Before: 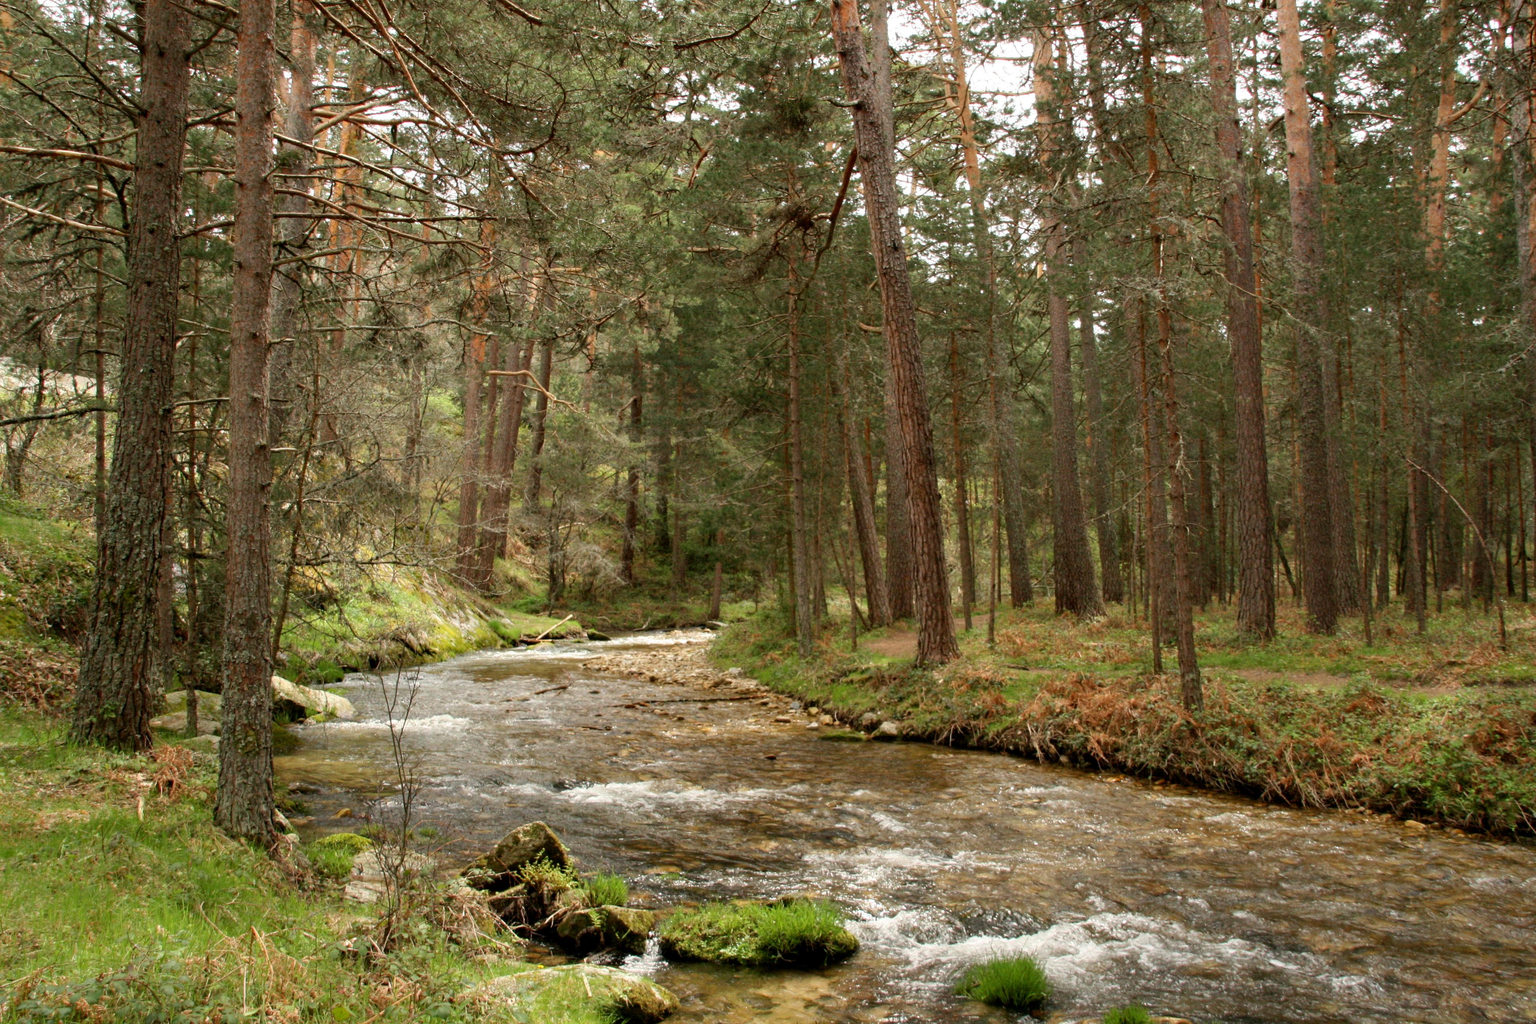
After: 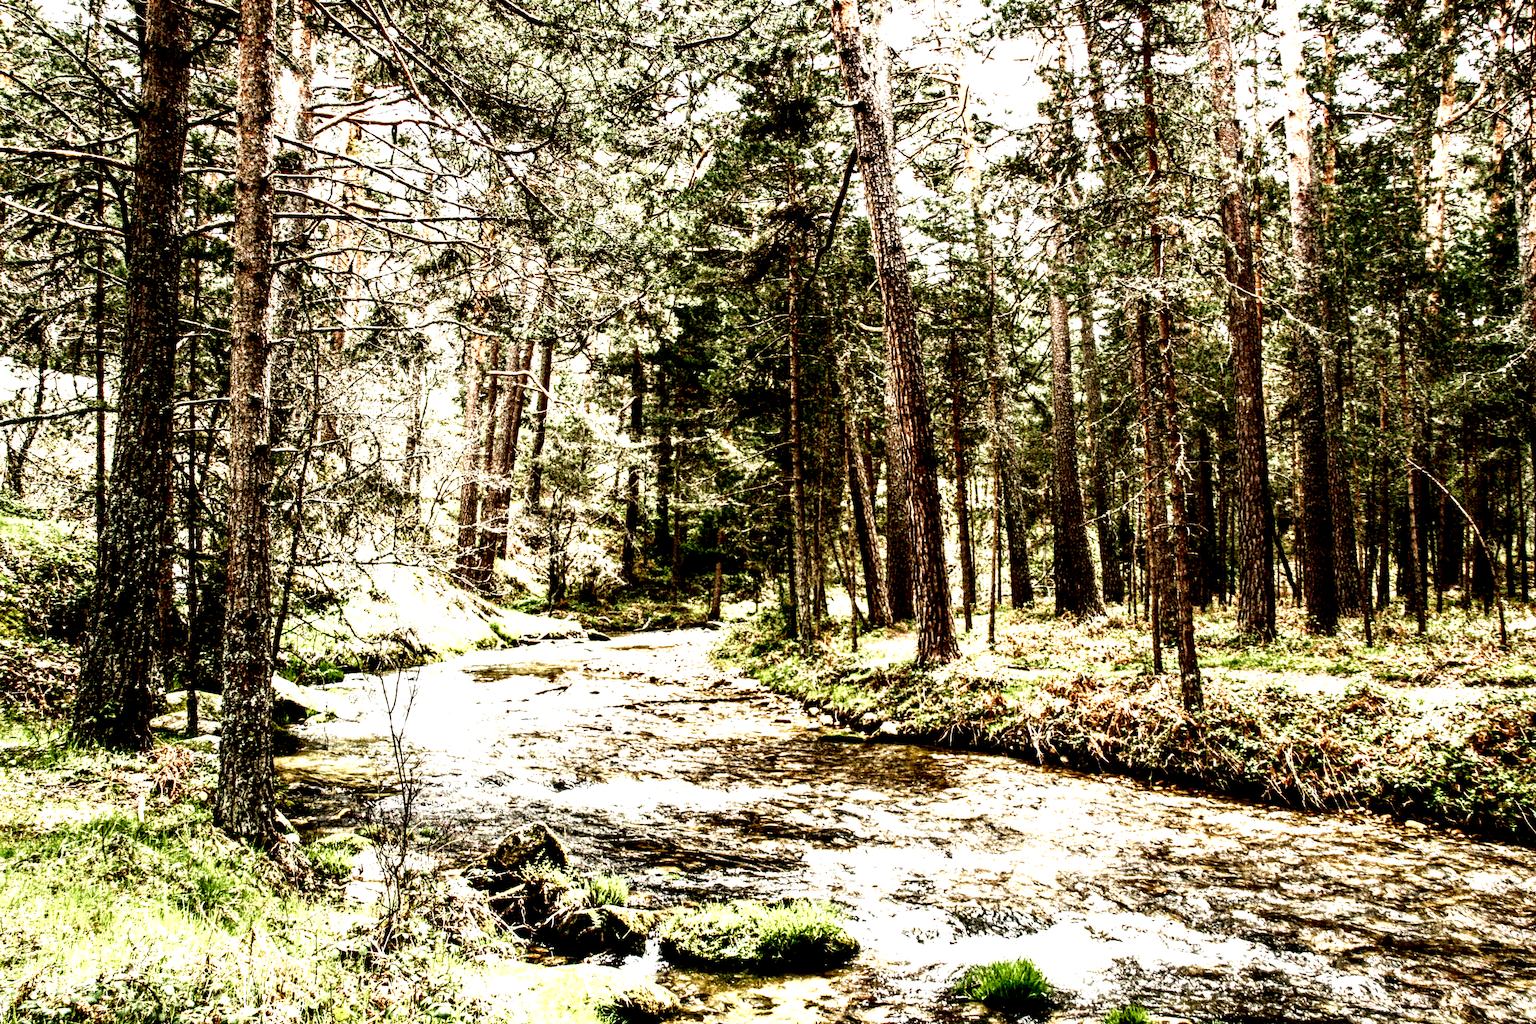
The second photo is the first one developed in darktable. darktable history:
velvia: strength 15.42%
tone curve: curves: ch0 [(0, 0.021) (0.049, 0.044) (0.157, 0.131) (0.359, 0.419) (0.469, 0.544) (0.634, 0.722) (0.839, 0.909) (0.998, 0.978)]; ch1 [(0, 0) (0.437, 0.408) (0.472, 0.47) (0.502, 0.503) (0.527, 0.53) (0.564, 0.573) (0.614, 0.654) (0.669, 0.748) (0.859, 0.899) (1, 1)]; ch2 [(0, 0) (0.33, 0.301) (0.421, 0.443) (0.487, 0.504) (0.502, 0.509) (0.535, 0.537) (0.565, 0.595) (0.608, 0.667) (1, 1)], preserve colors none
local contrast: highlights 115%, shadows 46%, detail 292%
contrast brightness saturation: contrast 0.606, brightness 0.355, saturation 0.145
